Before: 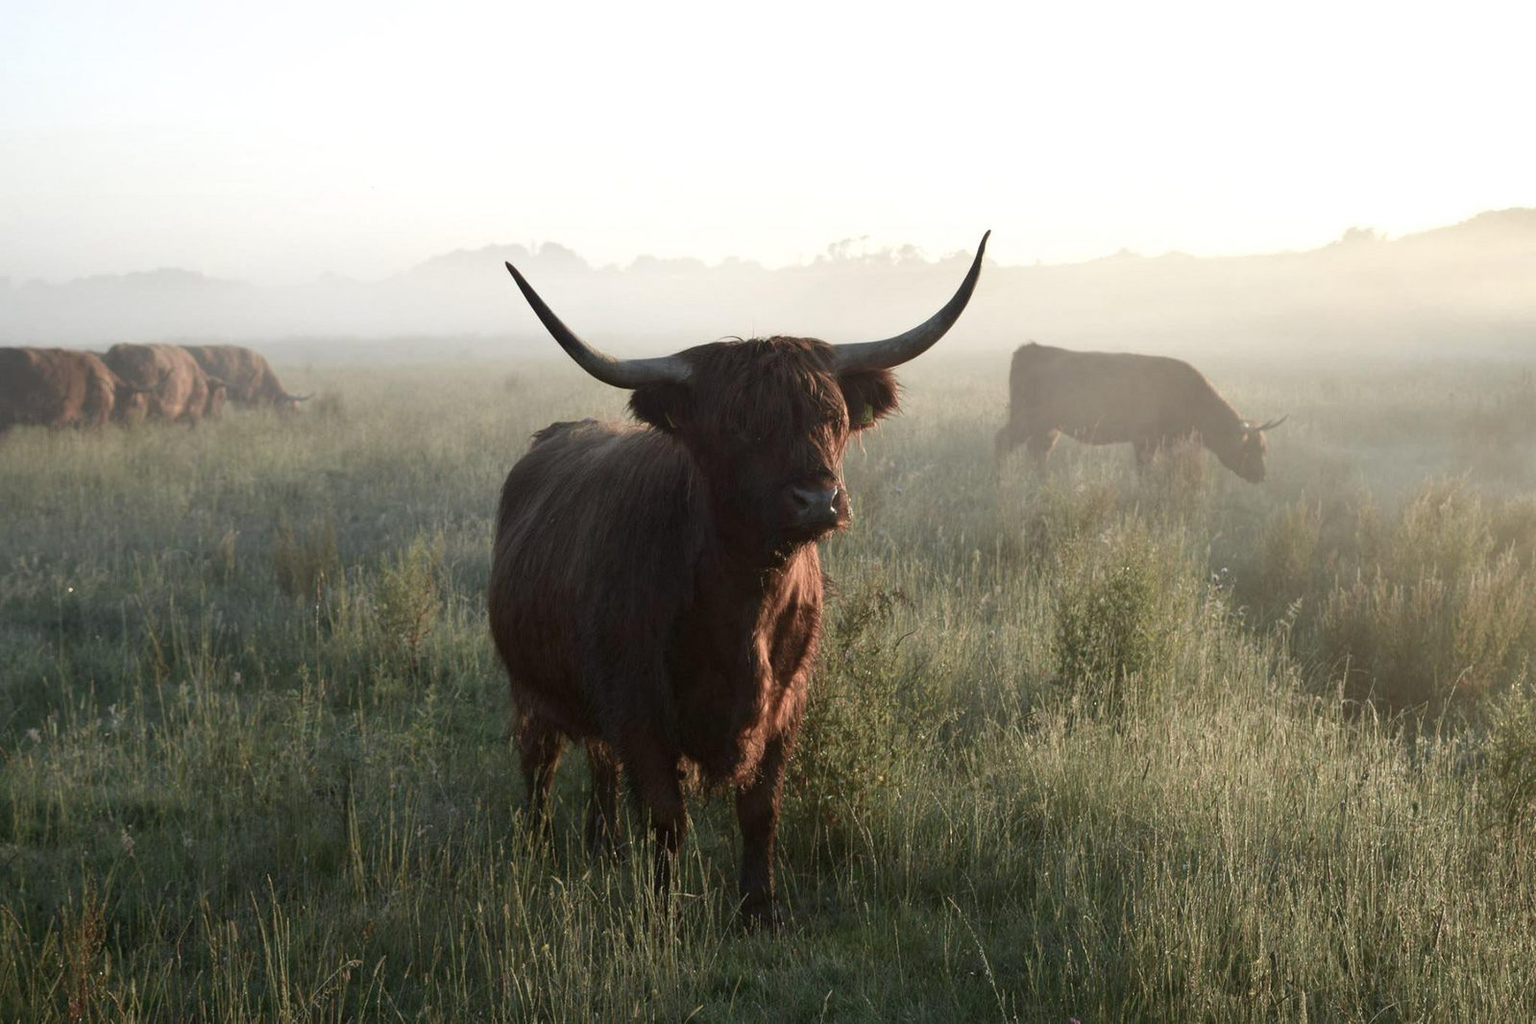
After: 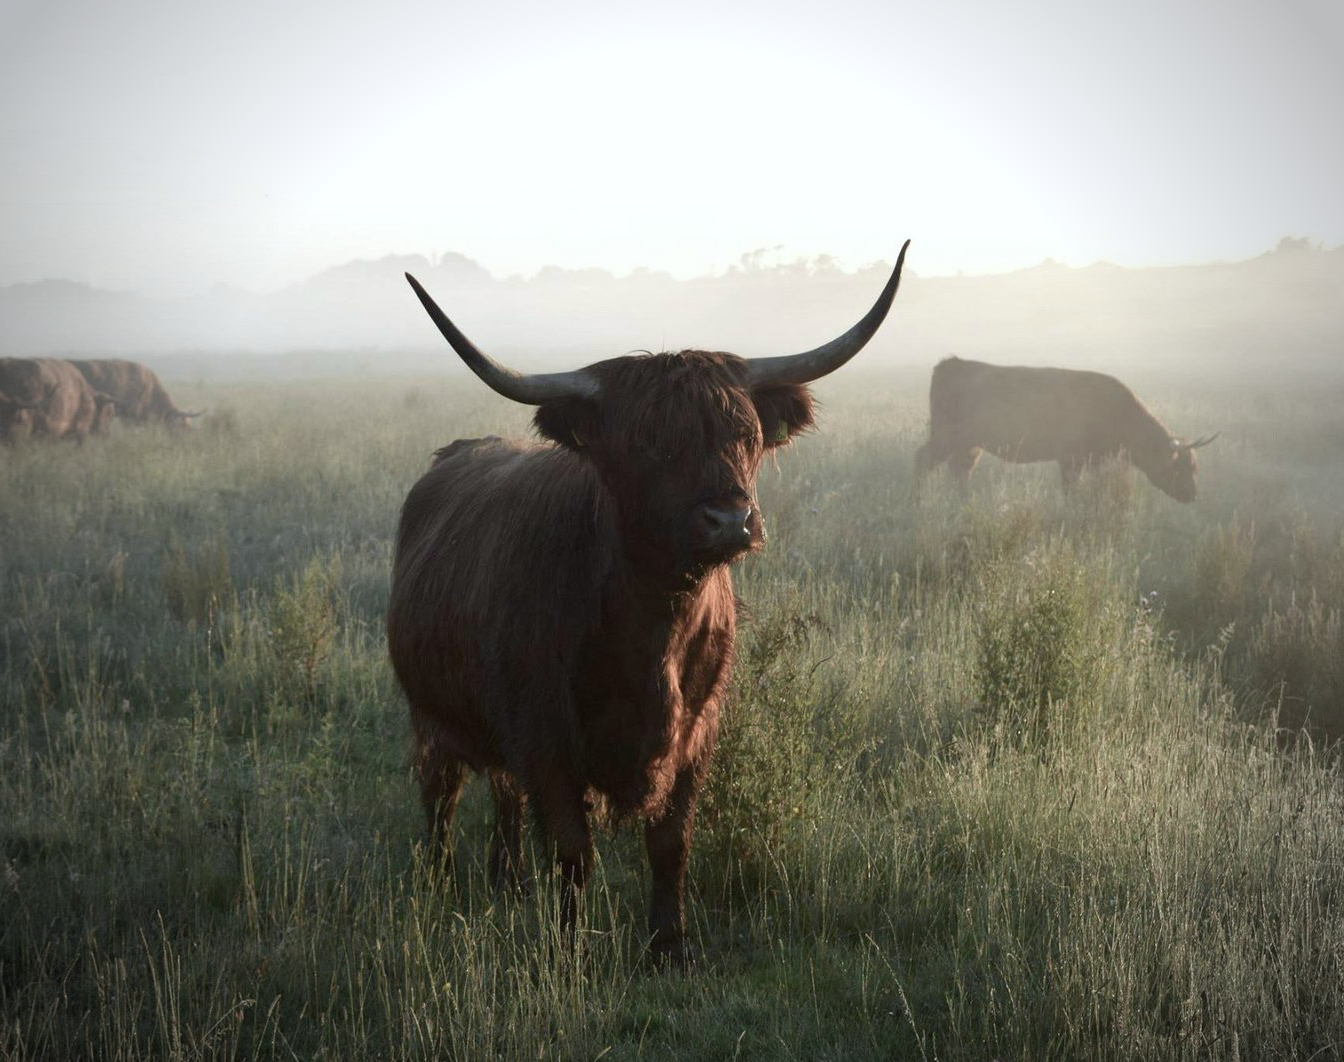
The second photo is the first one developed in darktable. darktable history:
vignetting: fall-off start 71.74%
crop: left 7.598%, right 7.873%
white balance: red 0.982, blue 1.018
